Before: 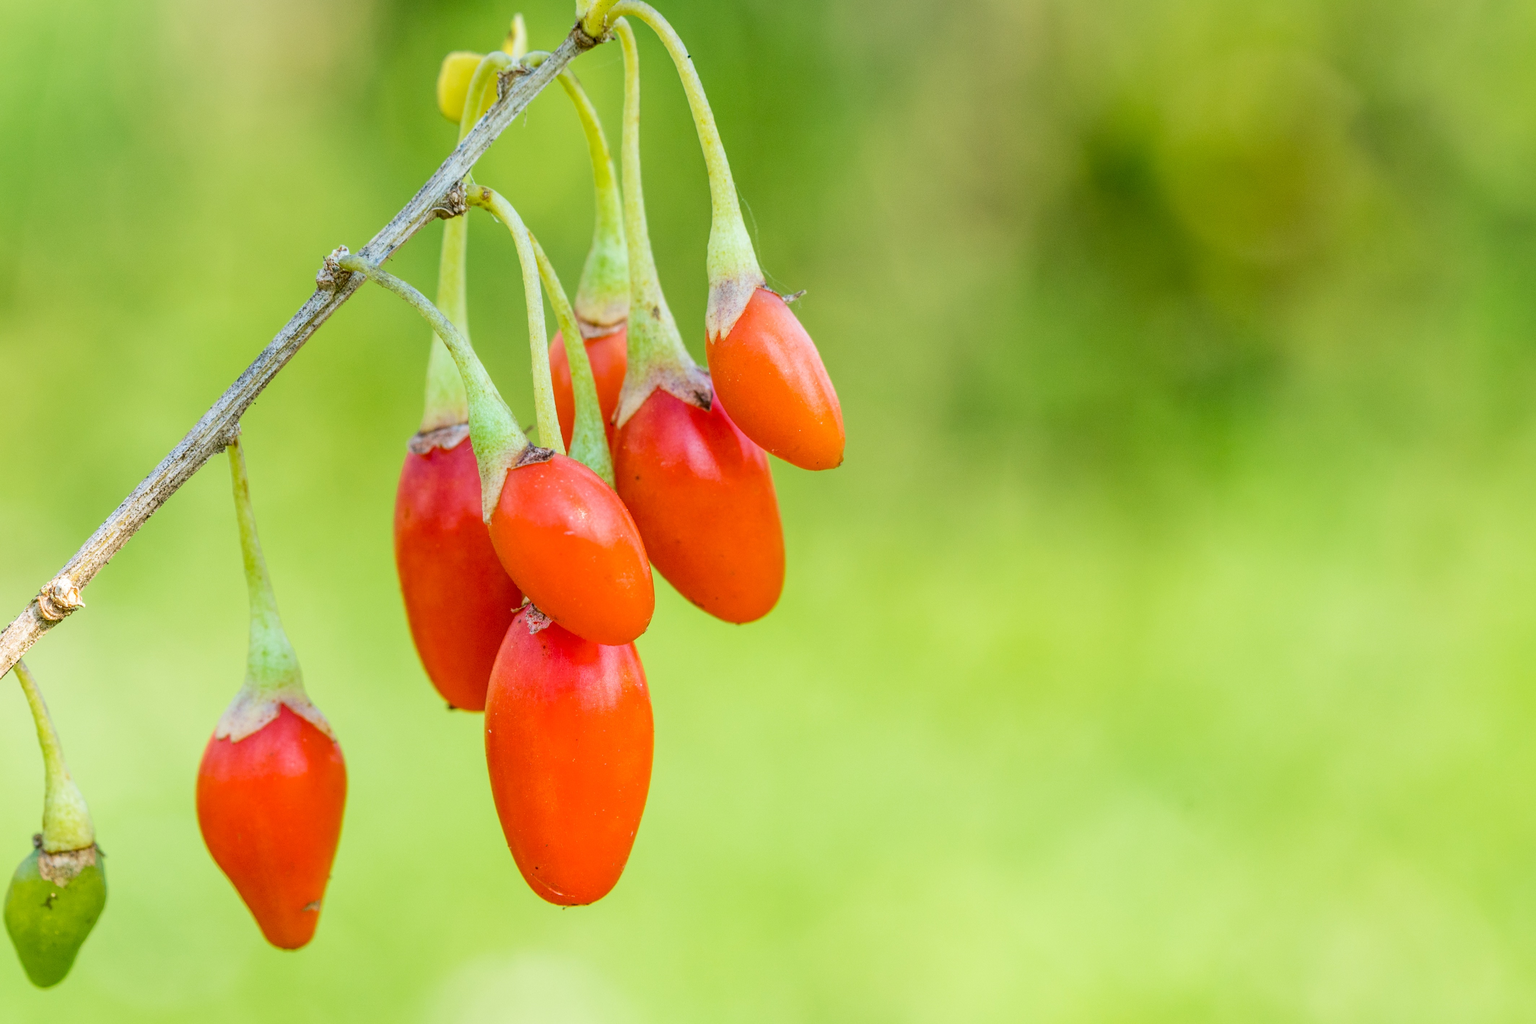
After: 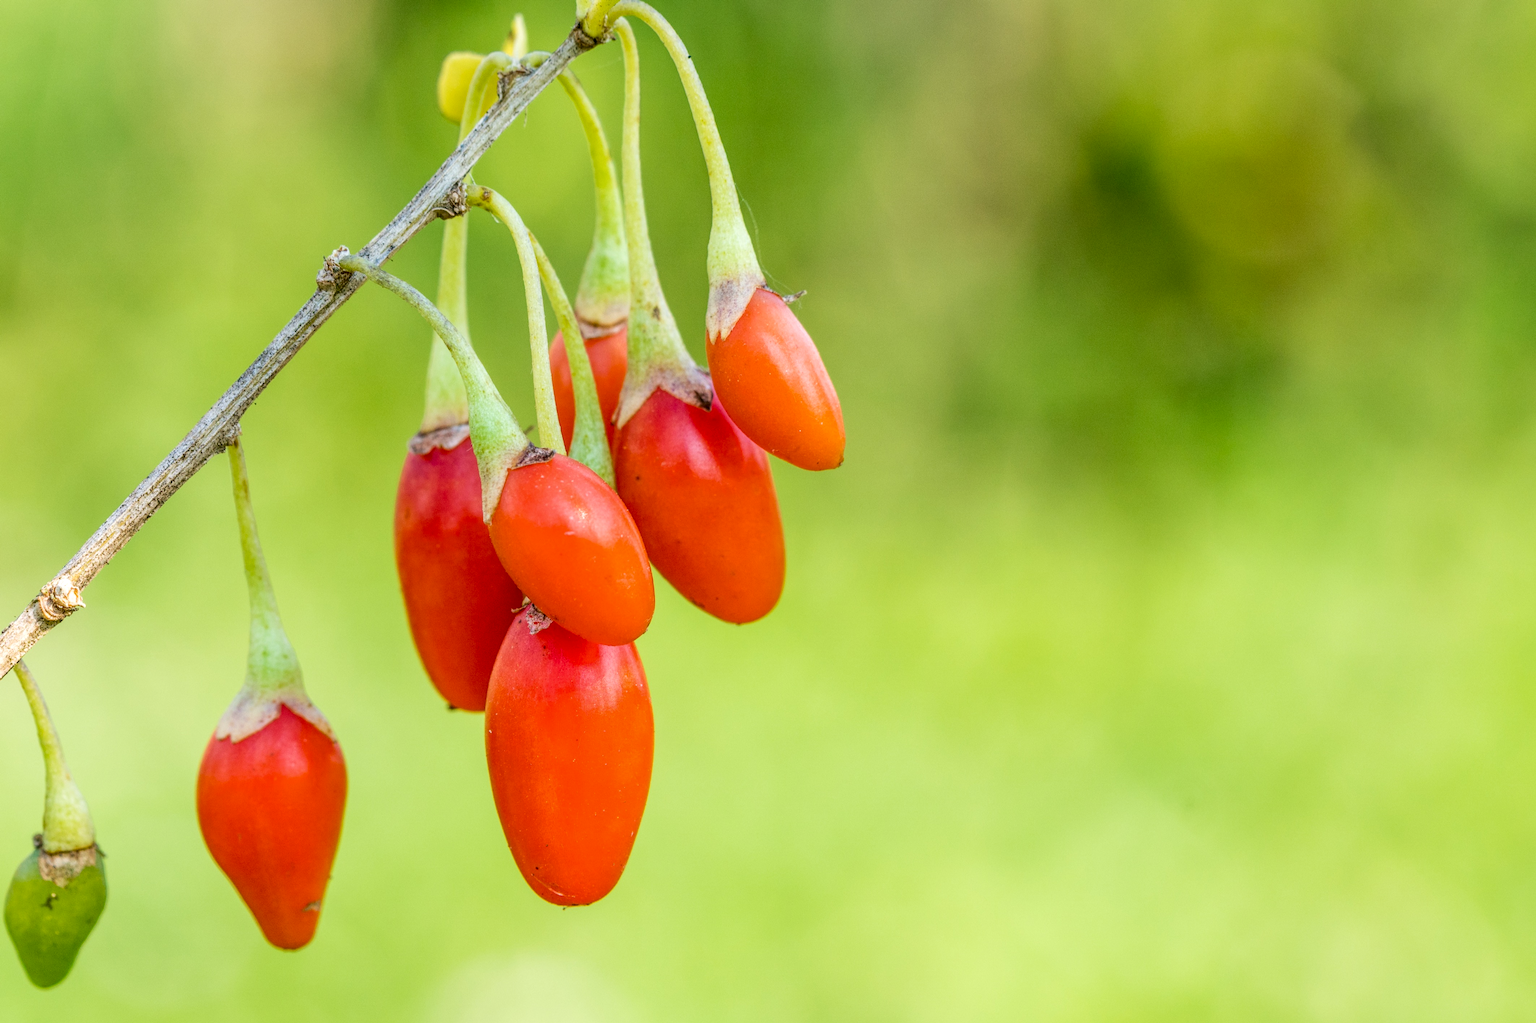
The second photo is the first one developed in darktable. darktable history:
local contrast: on, module defaults
color balance: lift [1, 0.998, 1.001, 1.002], gamma [1, 1.02, 1, 0.98], gain [1, 1.02, 1.003, 0.98]
